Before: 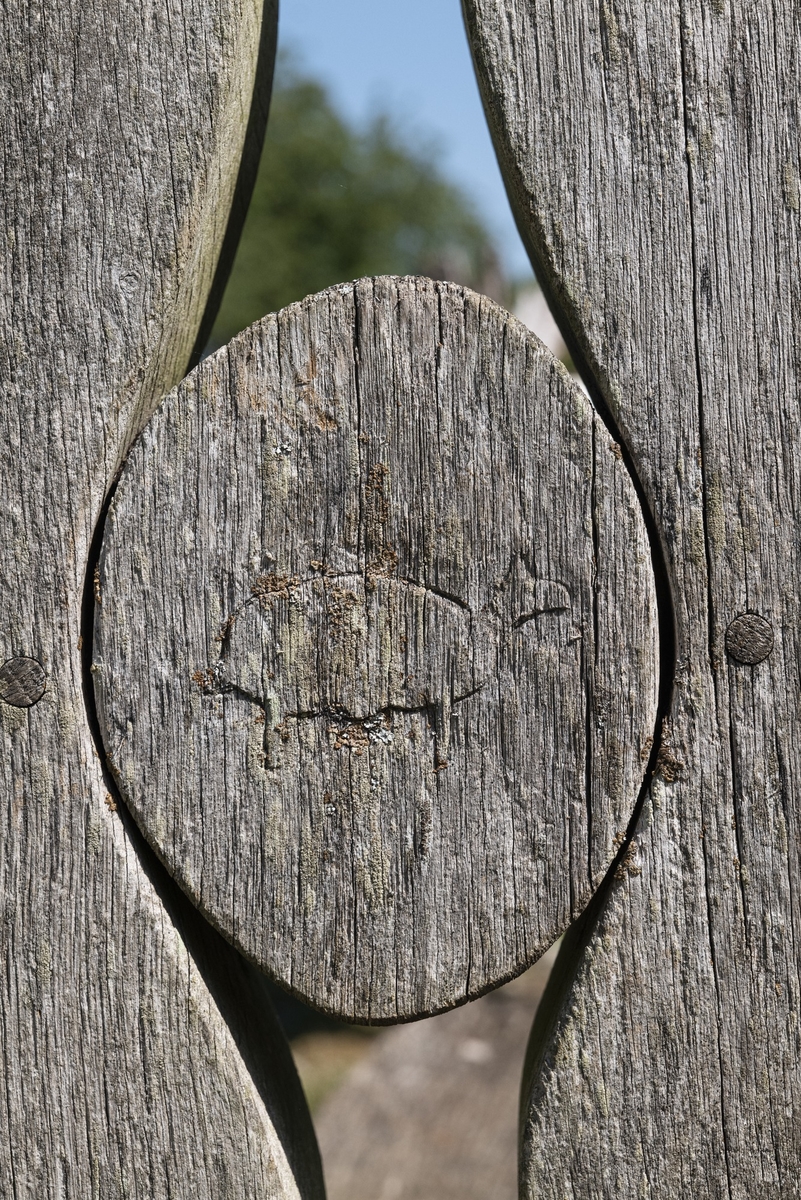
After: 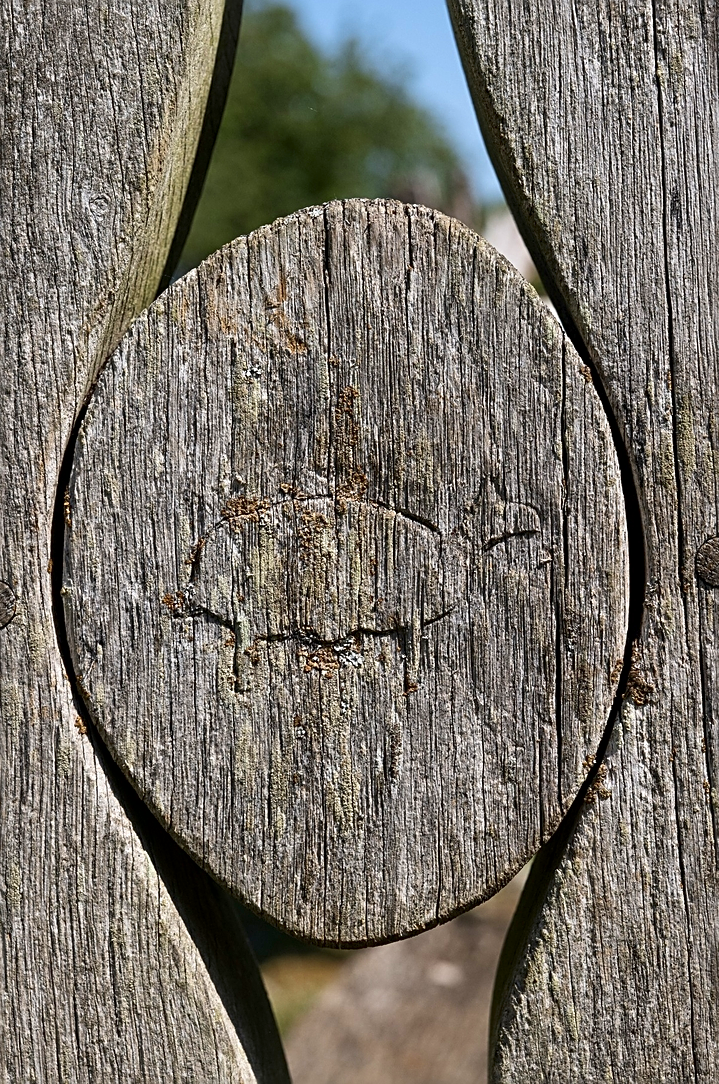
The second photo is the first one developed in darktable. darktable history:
crop: left 3.761%, top 6.425%, right 6.471%, bottom 3.199%
sharpen: on, module defaults
contrast brightness saturation: brightness -0.028, saturation 0.368
local contrast: mode bilateral grid, contrast 21, coarseness 50, detail 140%, midtone range 0.2
color zones: curves: ch0 [(0.11, 0.396) (0.195, 0.36) (0.25, 0.5) (0.303, 0.412) (0.357, 0.544) (0.75, 0.5) (0.967, 0.328)]; ch1 [(0, 0.468) (0.112, 0.512) (0.202, 0.6) (0.25, 0.5) (0.307, 0.352) (0.357, 0.544) (0.75, 0.5) (0.963, 0.524)], mix -60.39%
